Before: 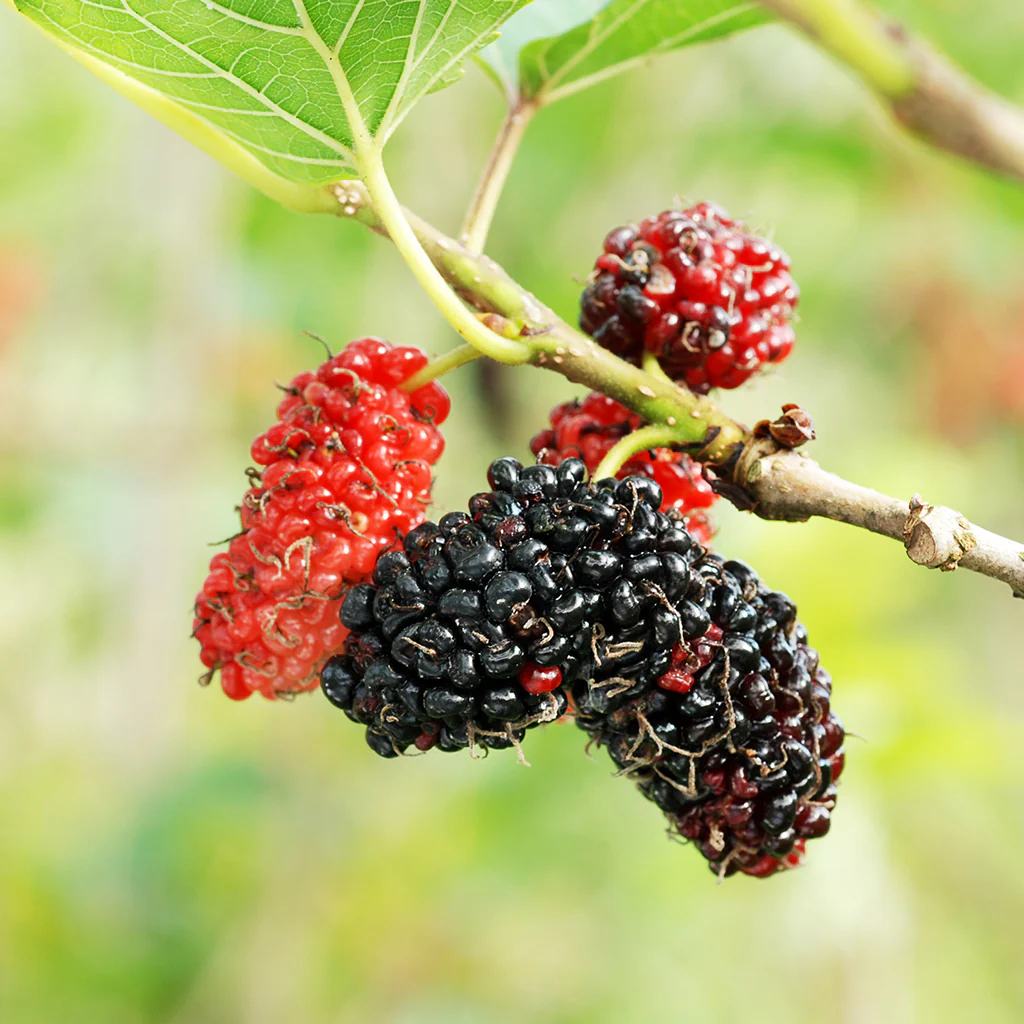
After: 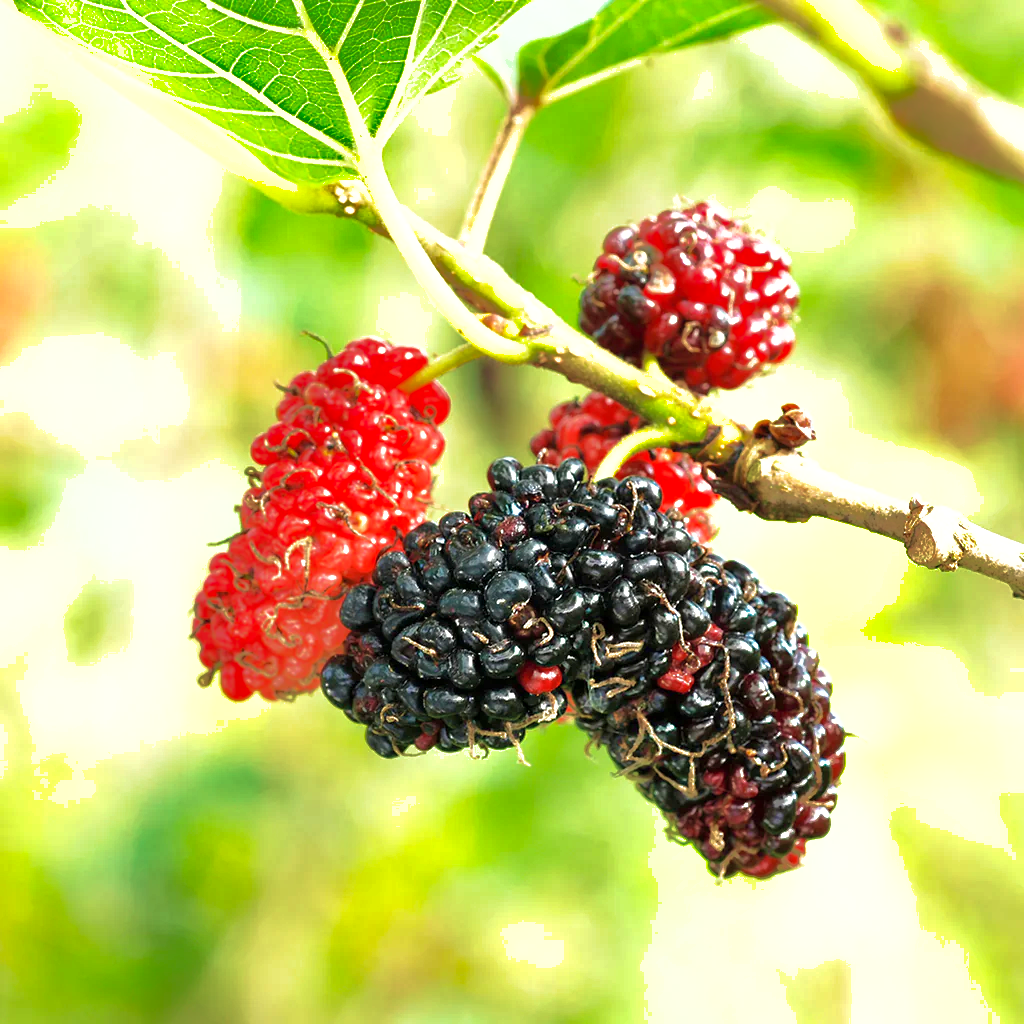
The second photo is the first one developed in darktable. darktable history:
exposure: exposure 0.6 EV, compensate highlight preservation false
velvia: strength 45%
shadows and highlights: shadows 40, highlights -60
